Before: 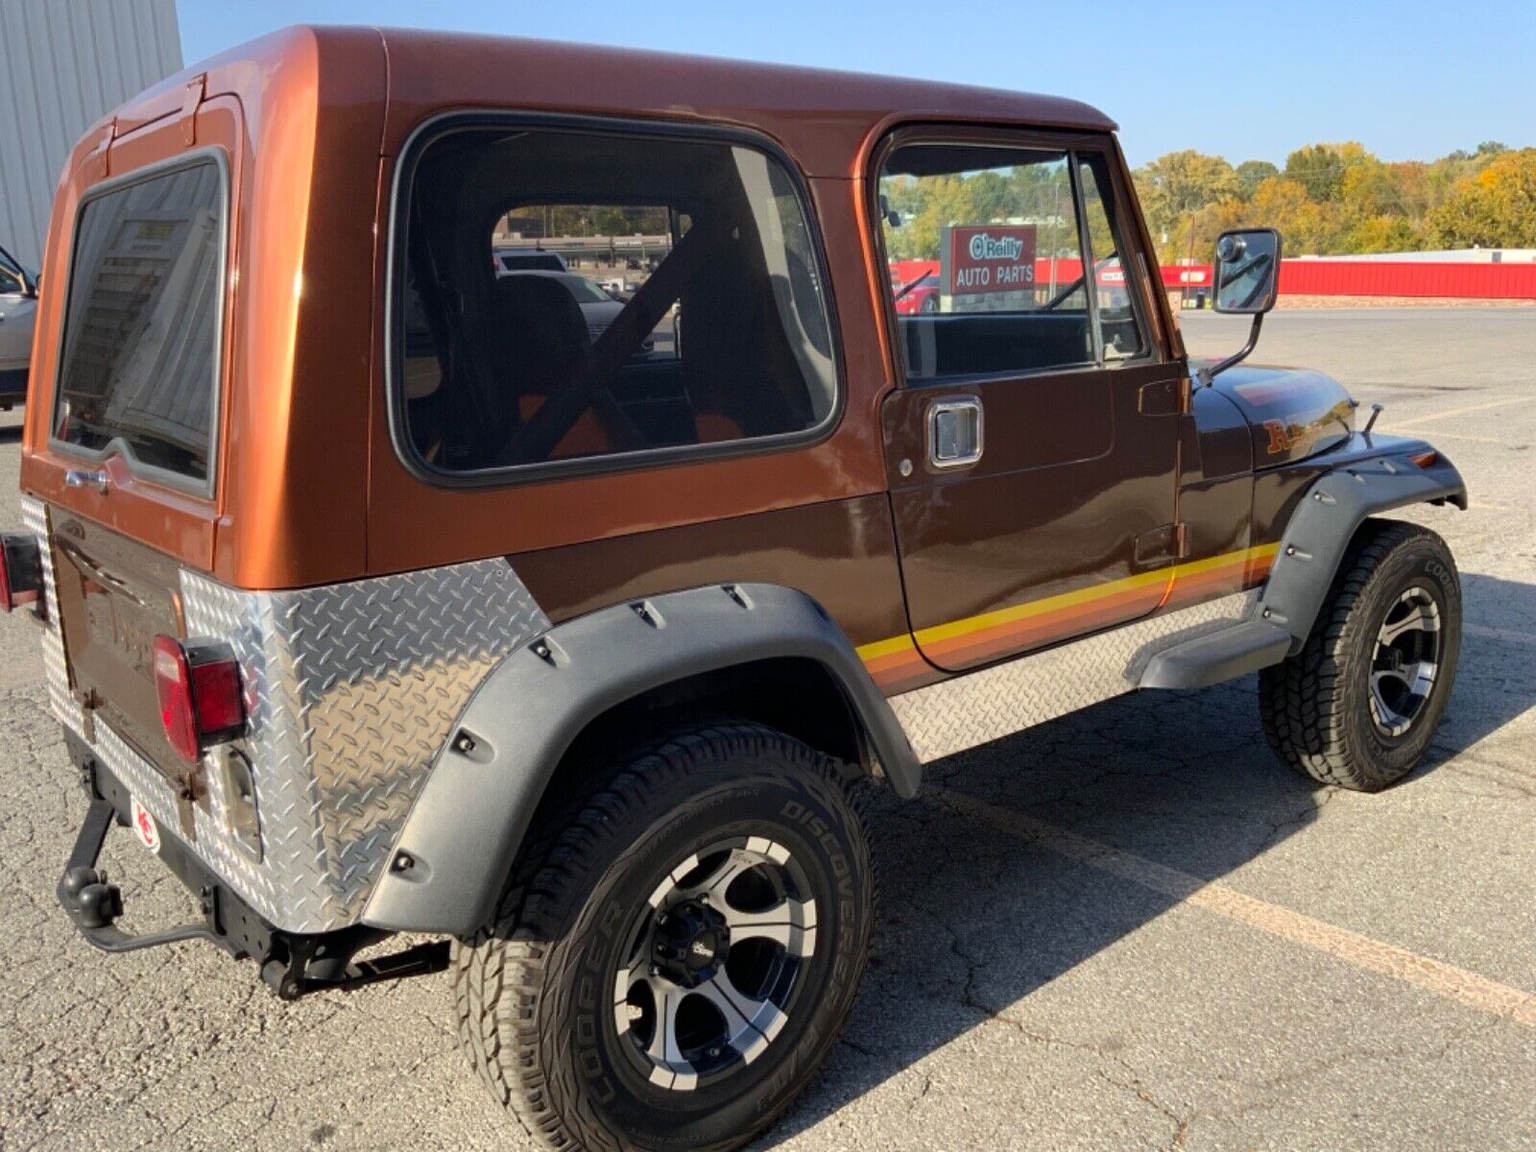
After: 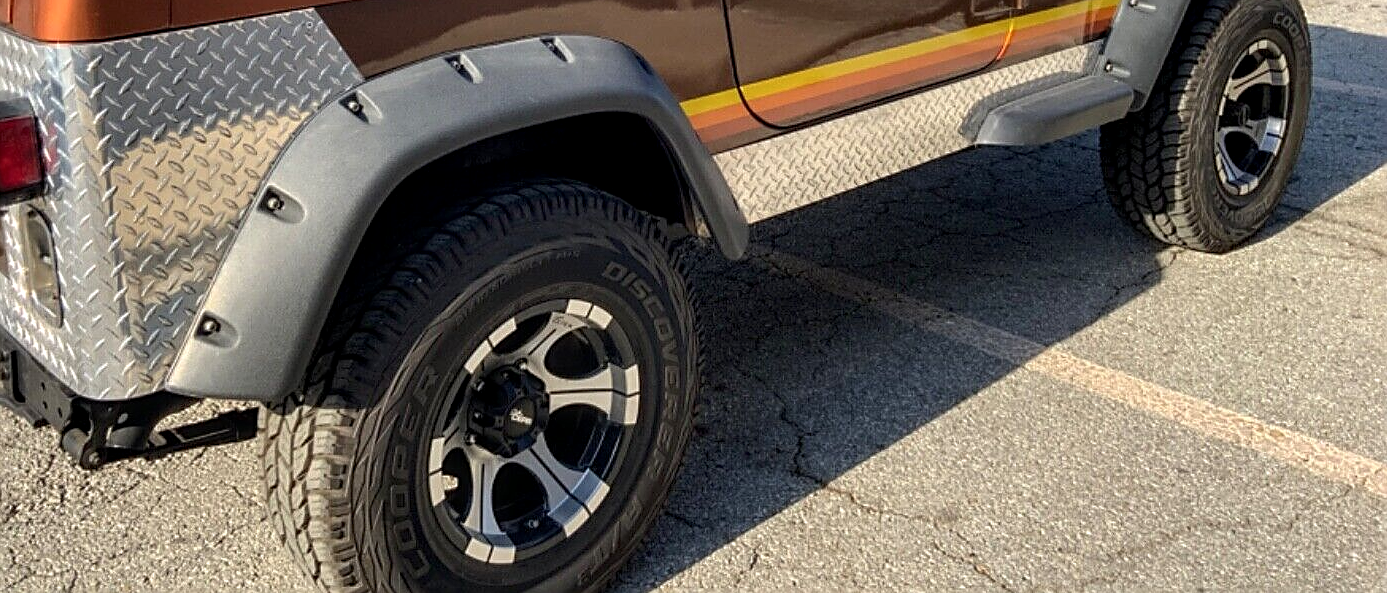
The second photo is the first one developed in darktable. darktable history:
local contrast: detail 130%
crop and rotate: left 13.278%, top 47.745%, bottom 2.786%
sharpen: amount 0.594
